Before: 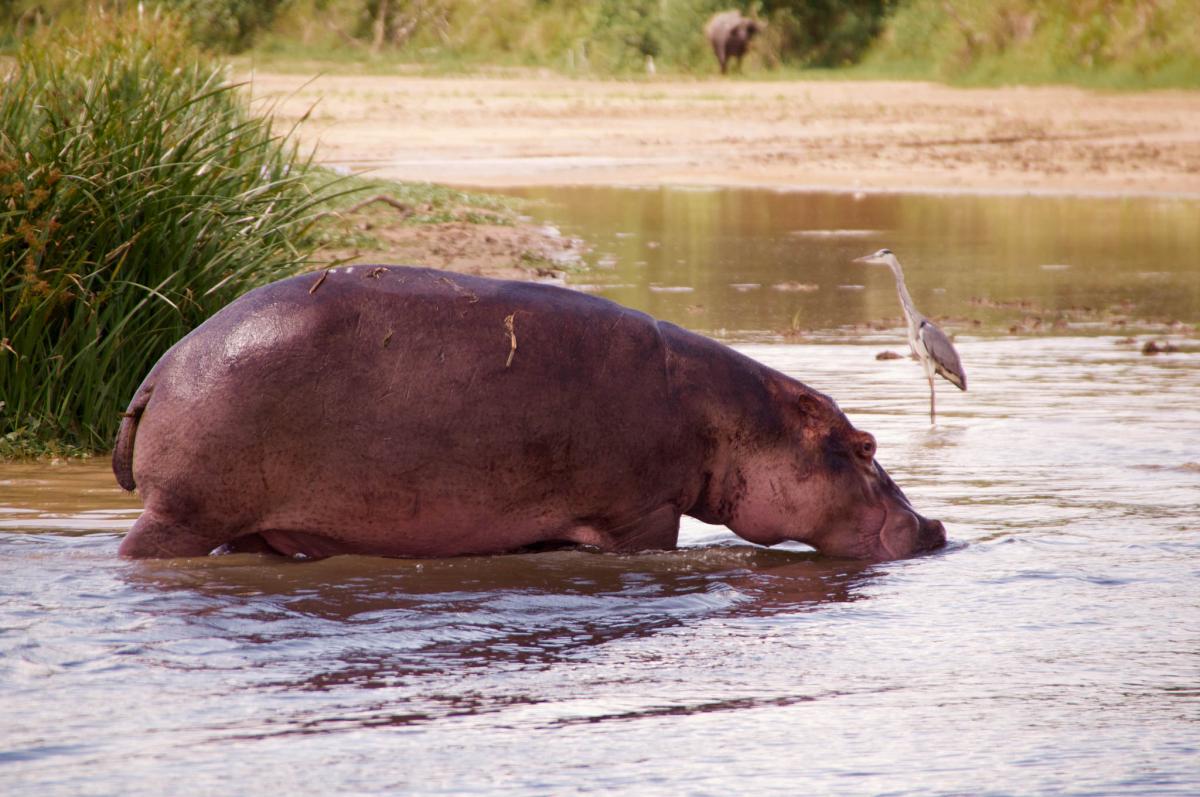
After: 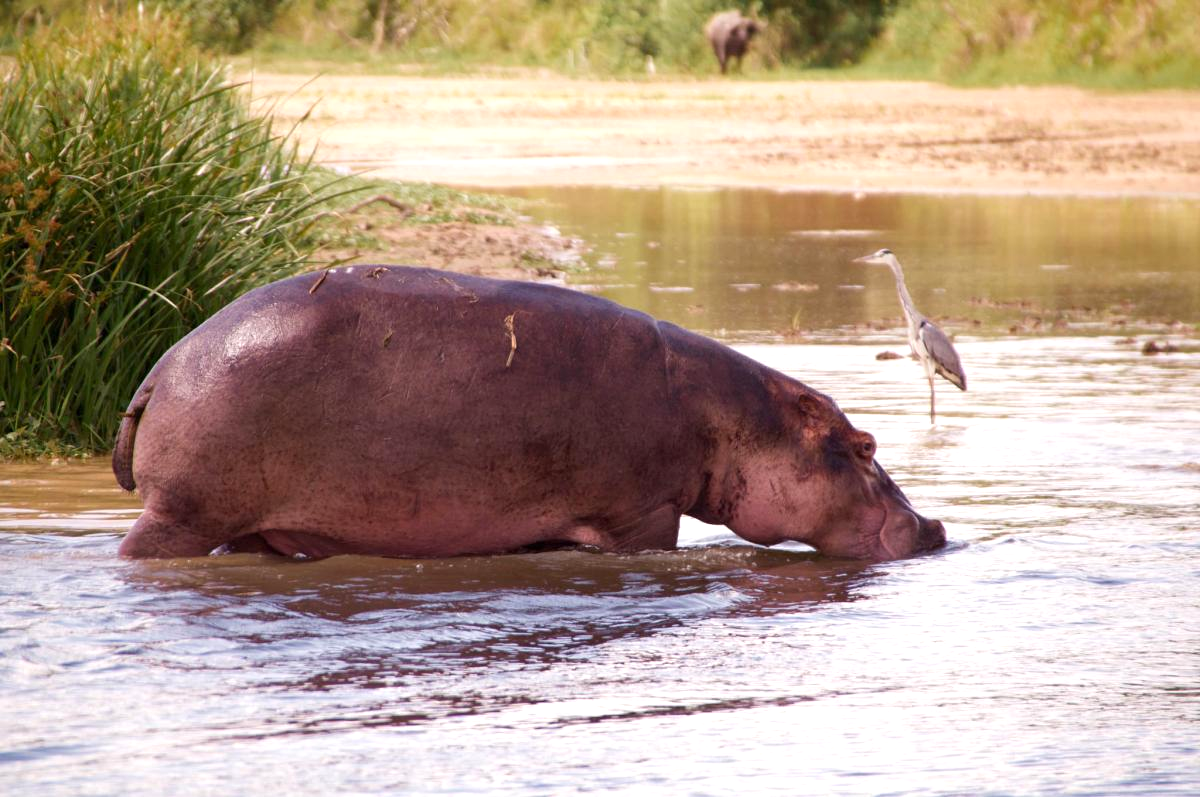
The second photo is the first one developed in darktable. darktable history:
exposure: exposure 0.401 EV, compensate exposure bias true, compensate highlight preservation false
